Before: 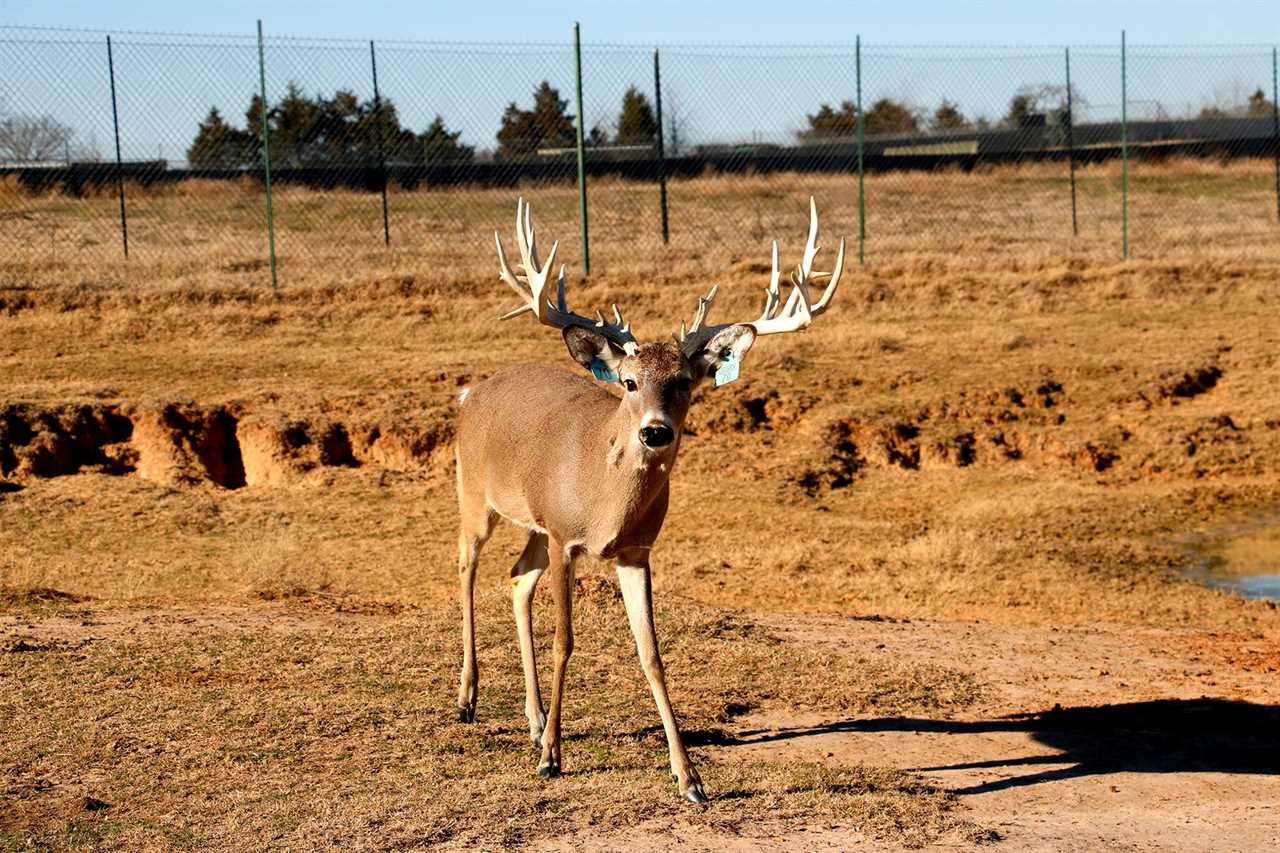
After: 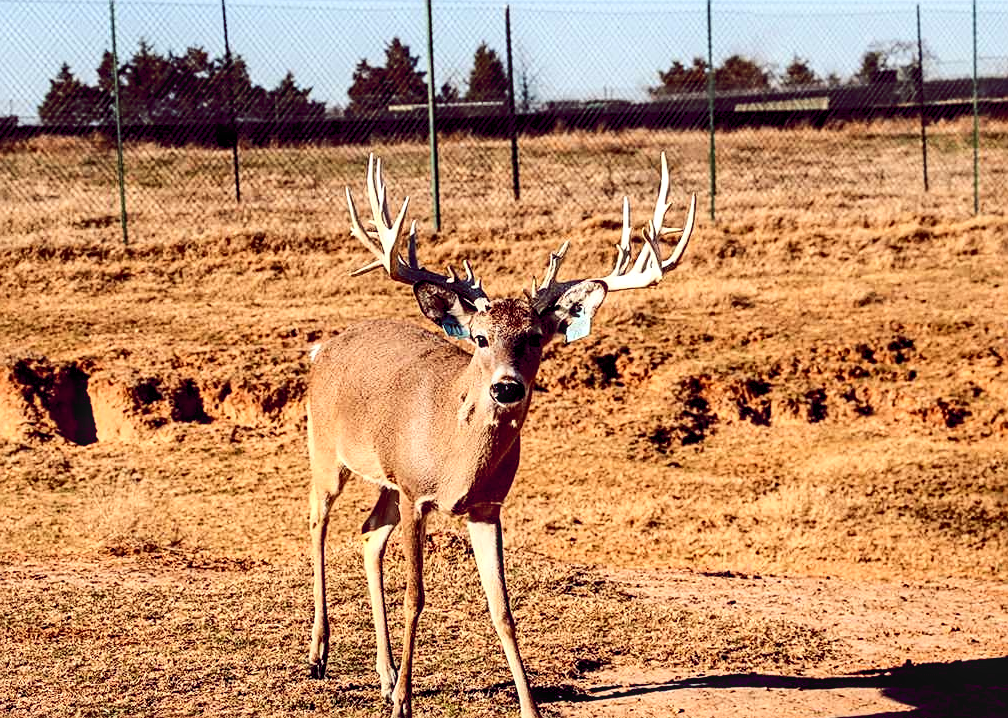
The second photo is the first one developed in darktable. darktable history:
local contrast: detail 130%
contrast brightness saturation: contrast 0.291
sharpen: on, module defaults
color balance rgb: global offset › chroma 0.284%, global offset › hue 317.16°, perceptual saturation grading › global saturation 0.645%, perceptual brilliance grading › mid-tones 9.233%, perceptual brilliance grading › shadows 14.388%
crop: left 11.66%, top 5.181%, right 9.553%, bottom 10.563%
